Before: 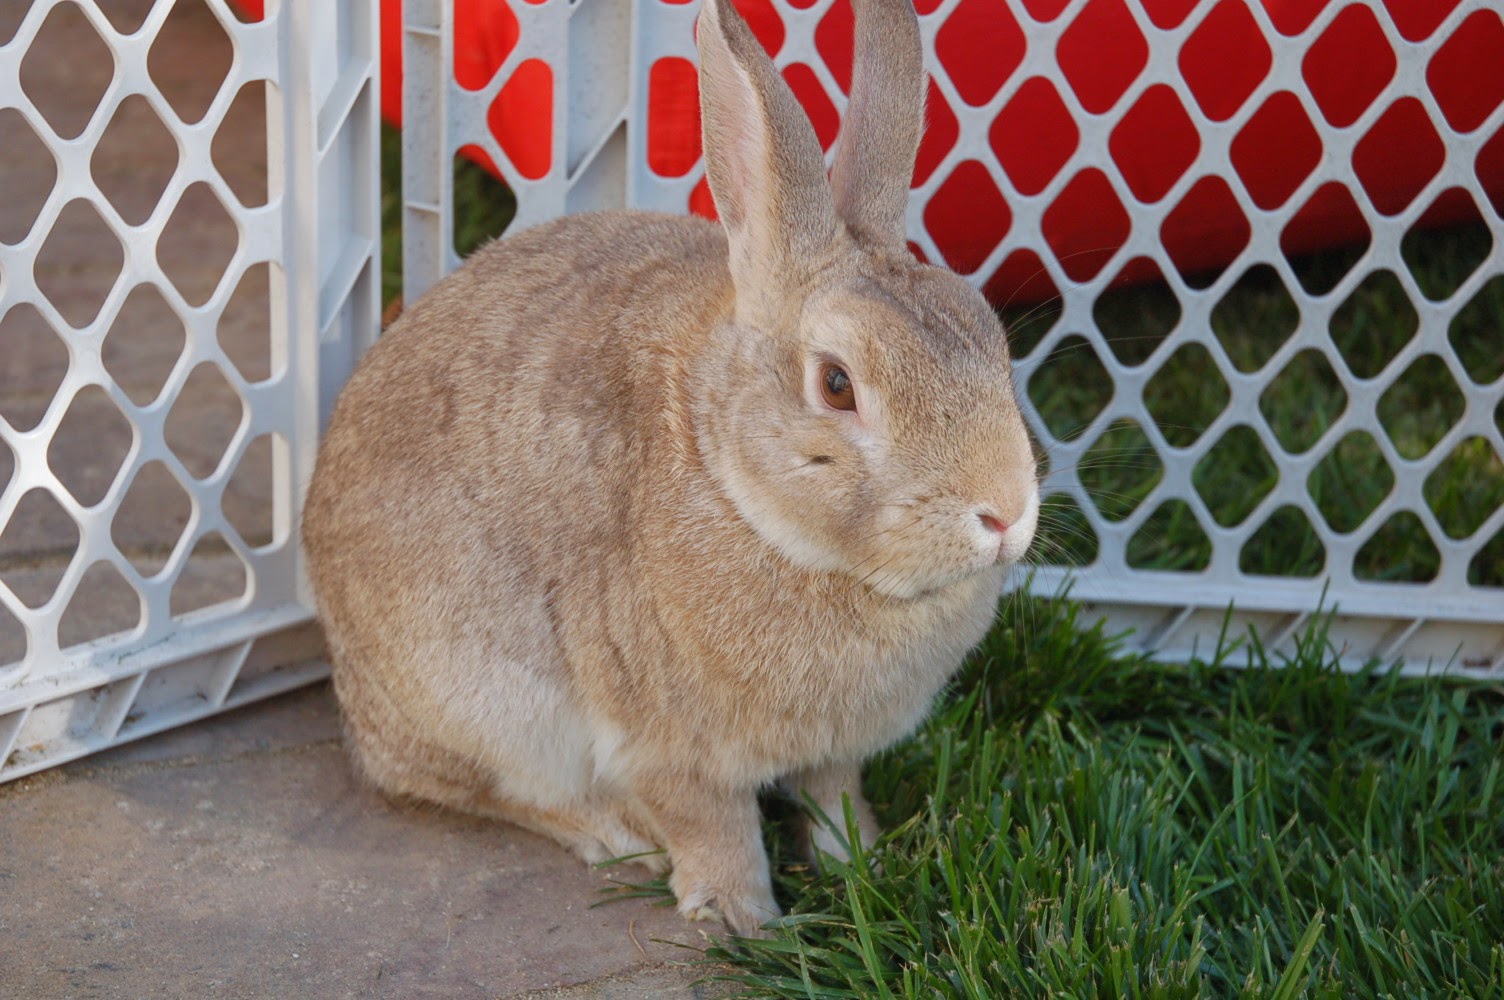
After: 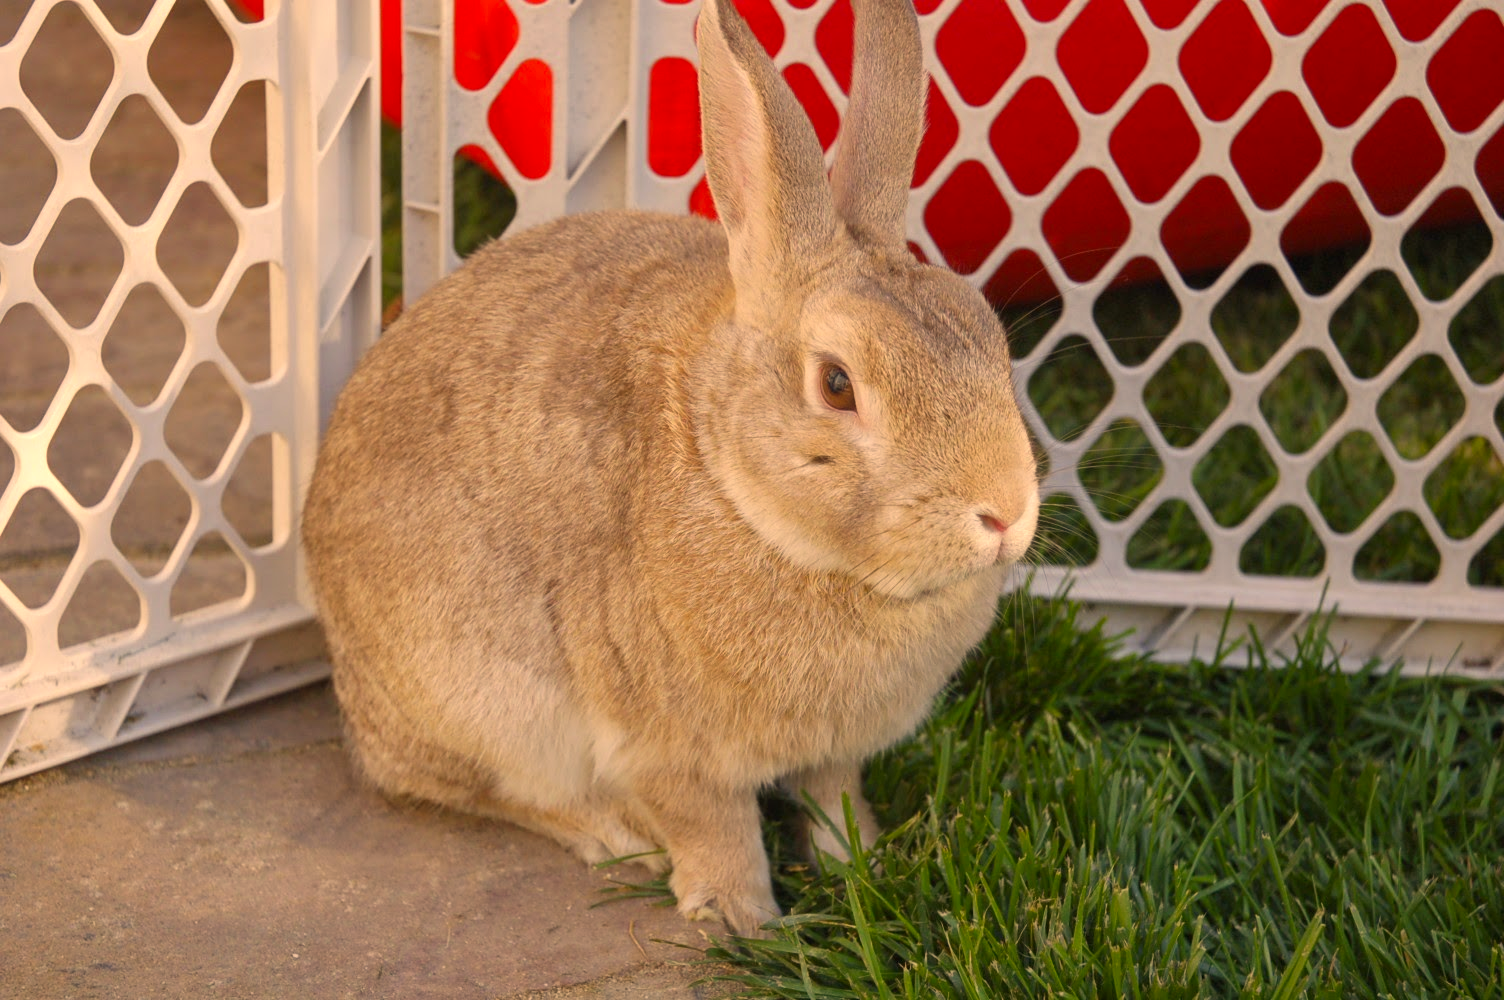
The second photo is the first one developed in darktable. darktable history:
color correction: highlights a* 15, highlights b* 31.55
exposure: exposure 0.2 EV, compensate highlight preservation false
